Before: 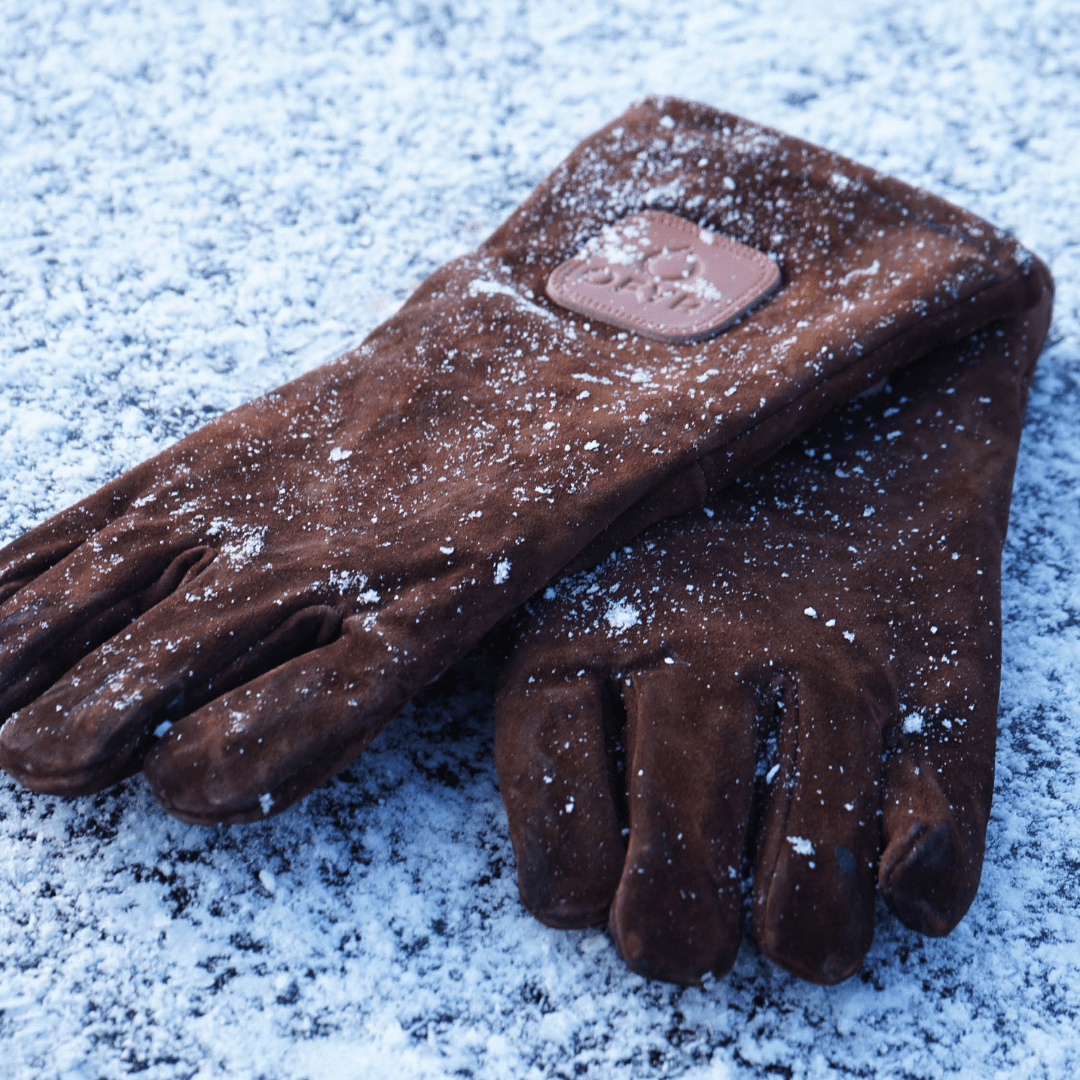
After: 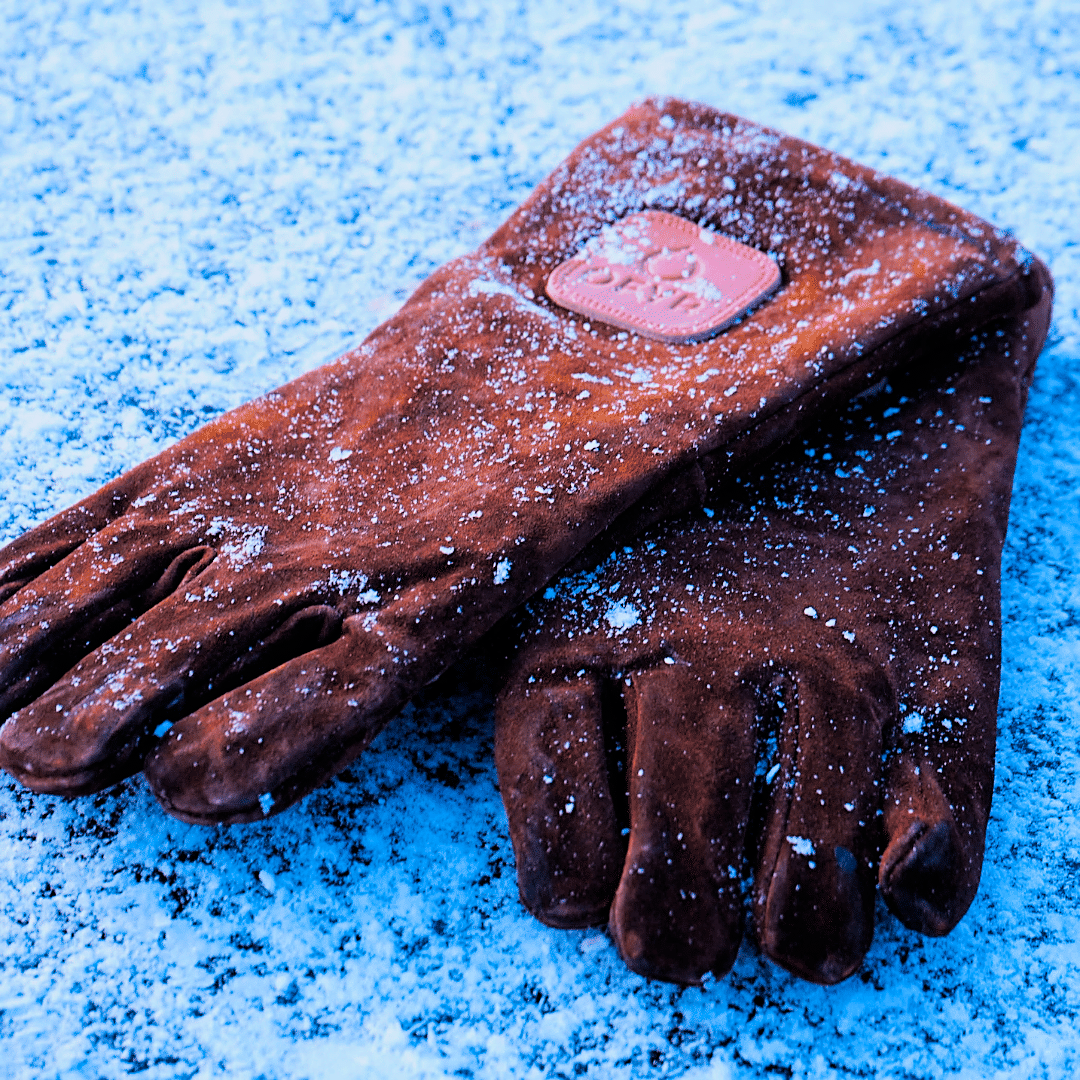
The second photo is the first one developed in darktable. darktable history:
color balance rgb: linear chroma grading › highlights 99.34%, linear chroma grading › global chroma 23.425%, perceptual saturation grading › global saturation 31.245%, perceptual brilliance grading › global brilliance 11.361%, global vibrance 20%
sharpen: on, module defaults
exposure: black level correction 0, exposure 0.499 EV, compensate exposure bias true, compensate highlight preservation false
filmic rgb: black relative exposure -4.37 EV, white relative exposure 4.56 EV, hardness 2.38, contrast 1.06
